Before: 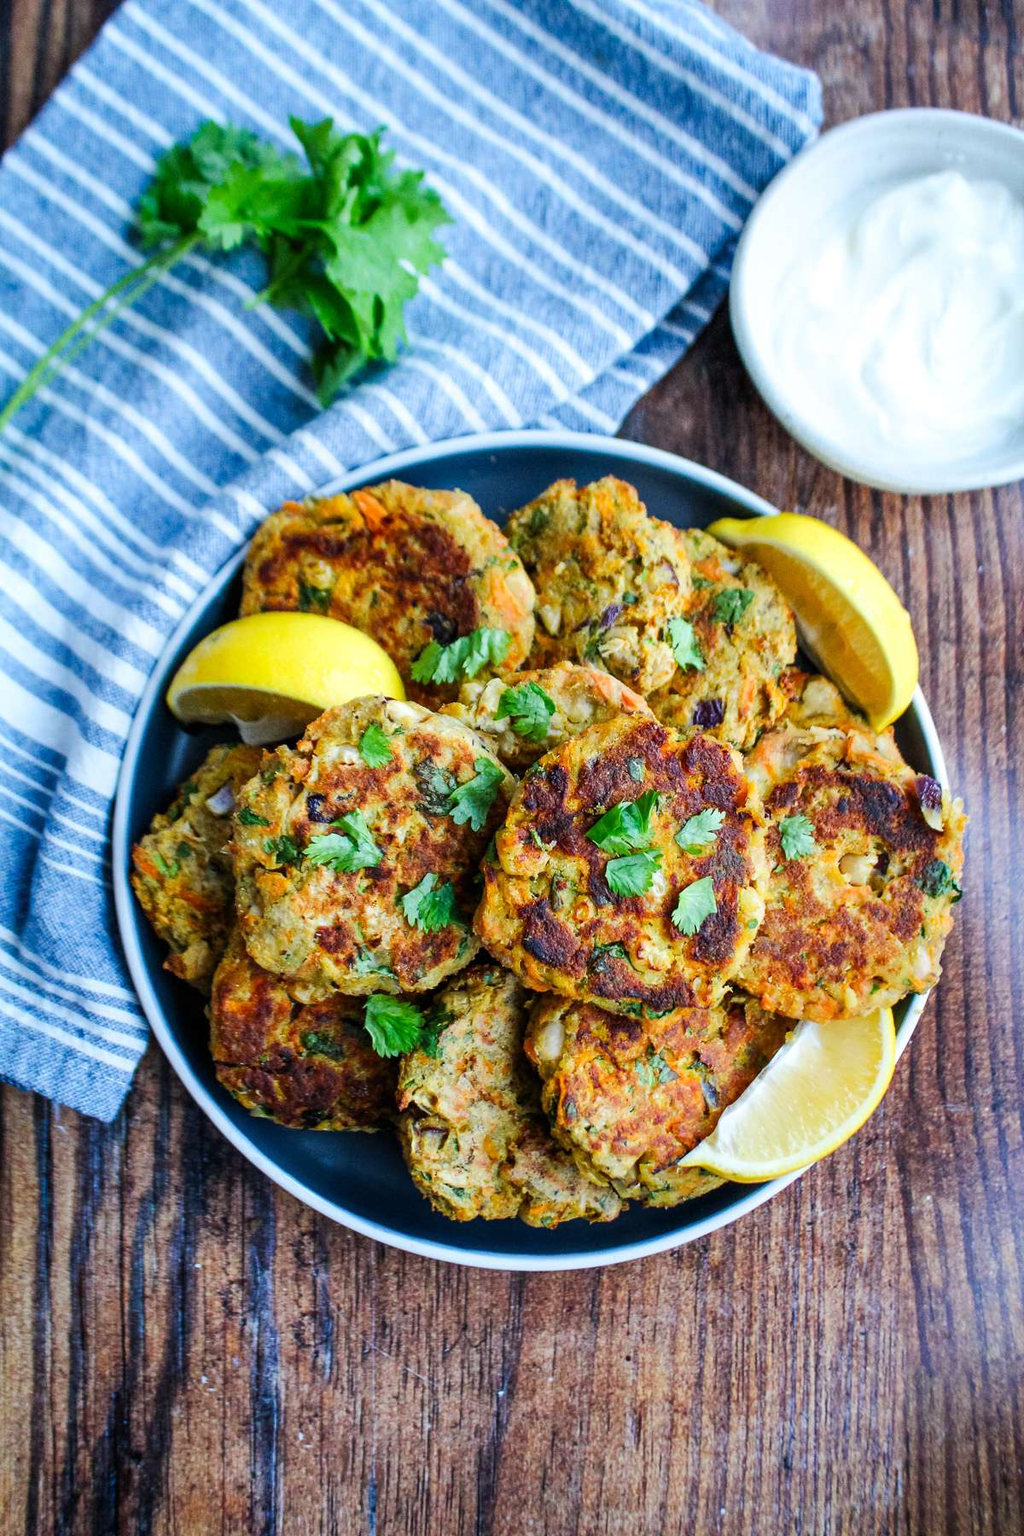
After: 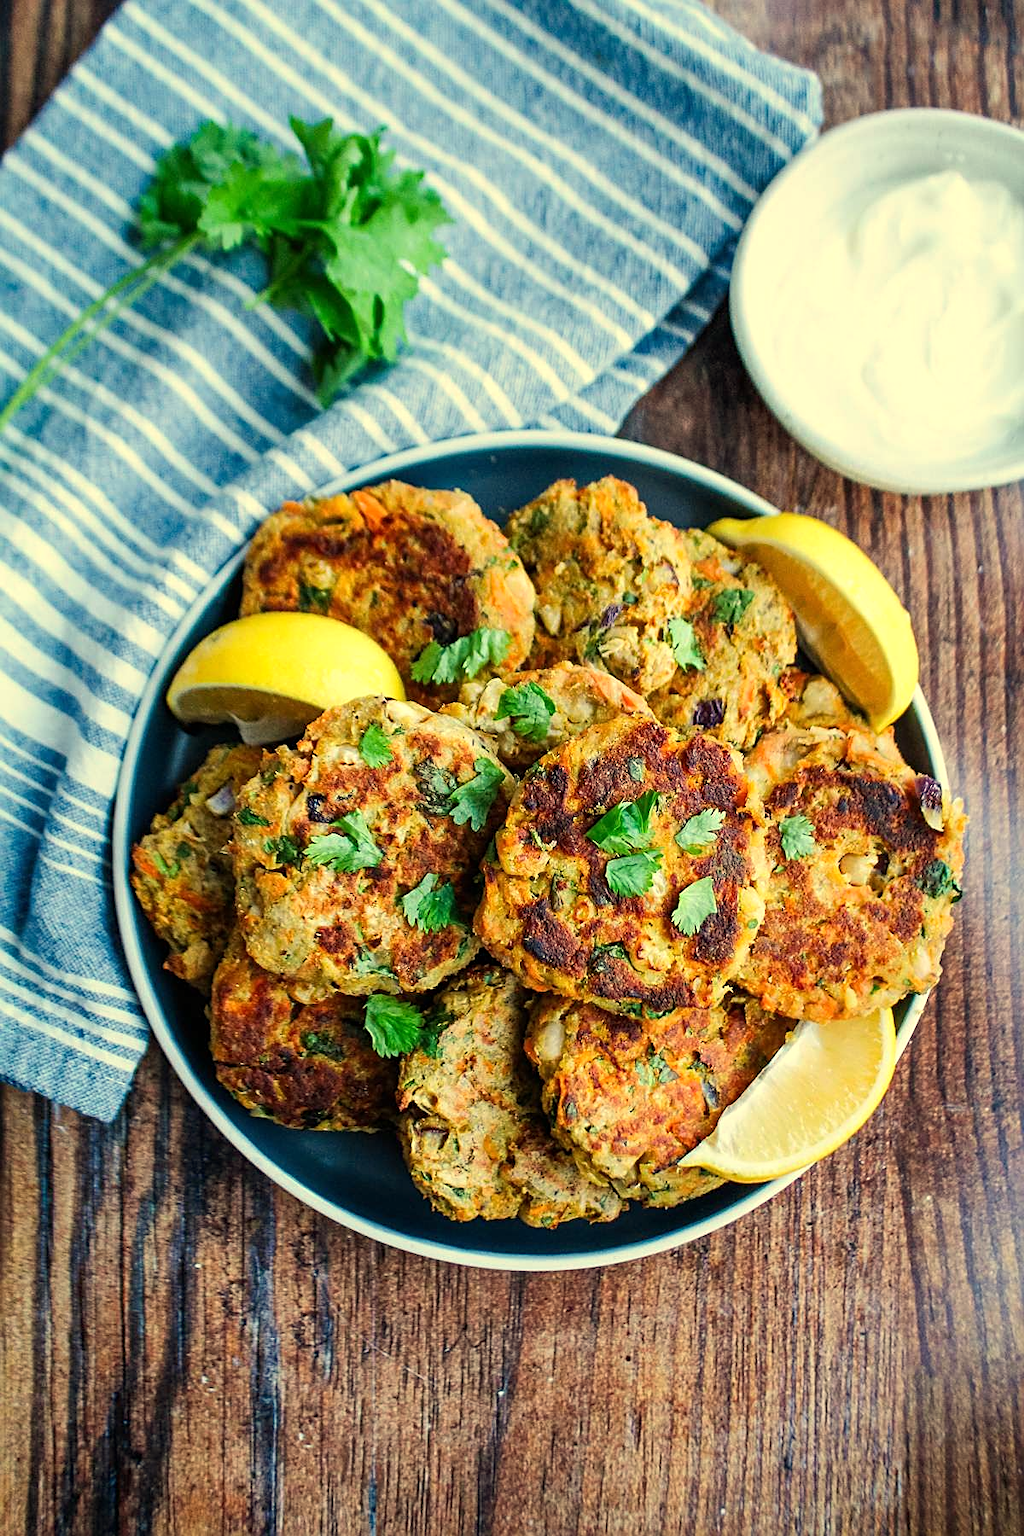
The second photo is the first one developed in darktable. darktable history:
white balance: red 1.08, blue 0.791
sharpen: on, module defaults
tone equalizer: on, module defaults
